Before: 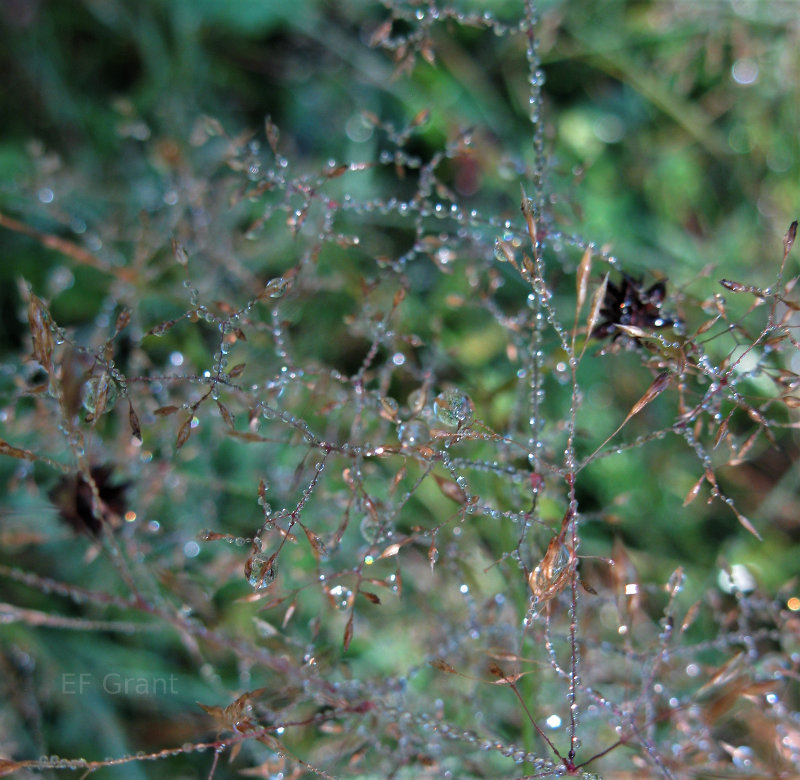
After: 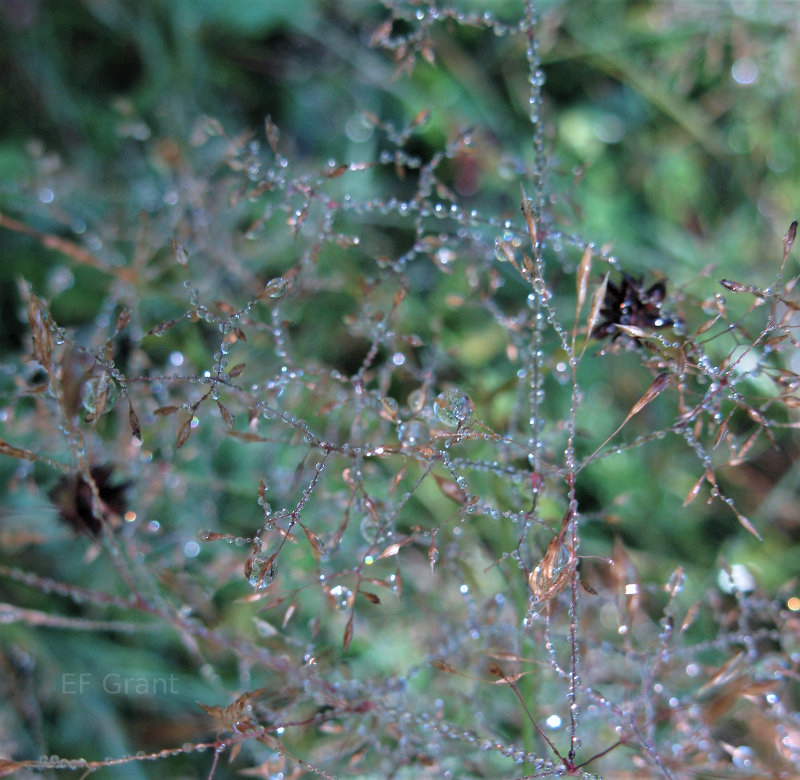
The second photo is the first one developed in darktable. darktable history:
contrast brightness saturation: contrast 0.051, brightness 0.063, saturation 0.006
color calibration: illuminant as shot in camera, x 0.358, y 0.373, temperature 4628.91 K, gamut compression 2.99
